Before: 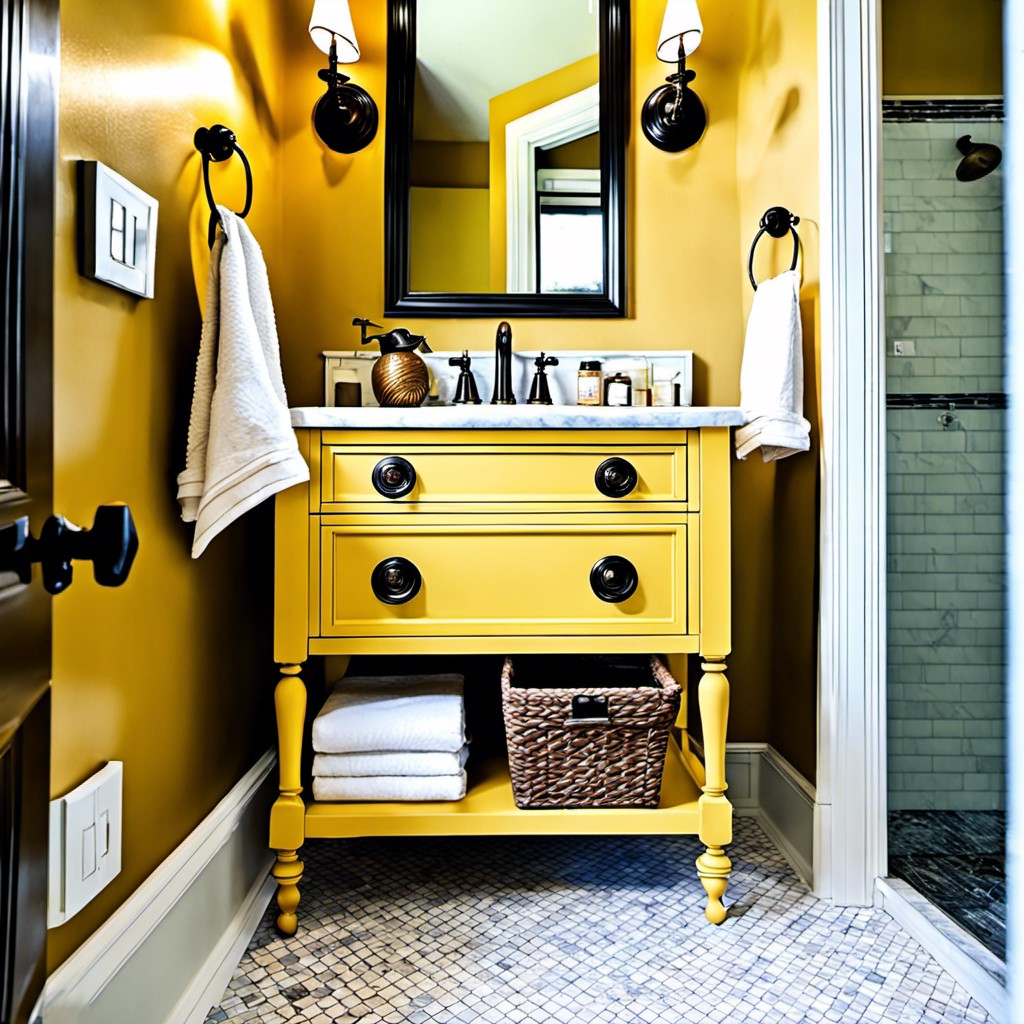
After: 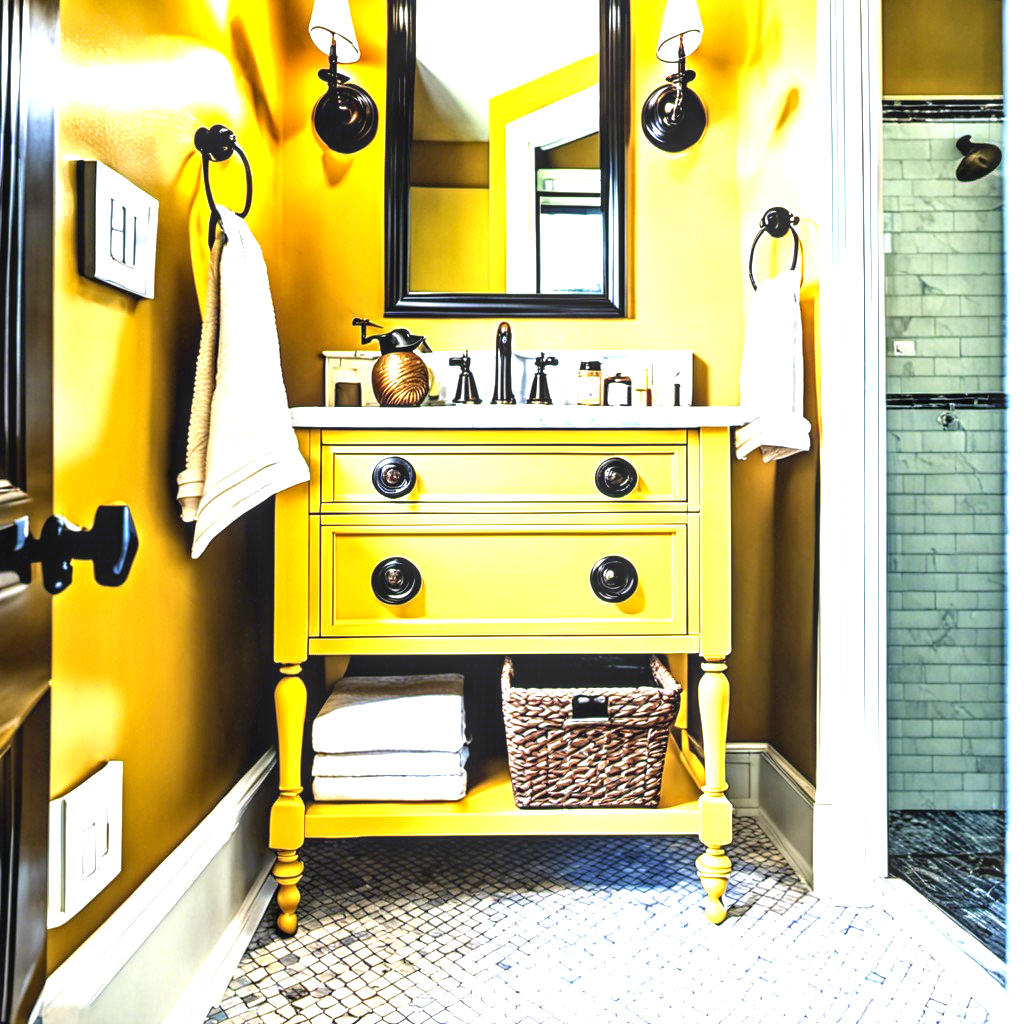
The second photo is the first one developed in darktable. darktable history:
exposure: black level correction 0, exposure 1.373 EV, compensate highlight preservation false
local contrast: detail 130%
